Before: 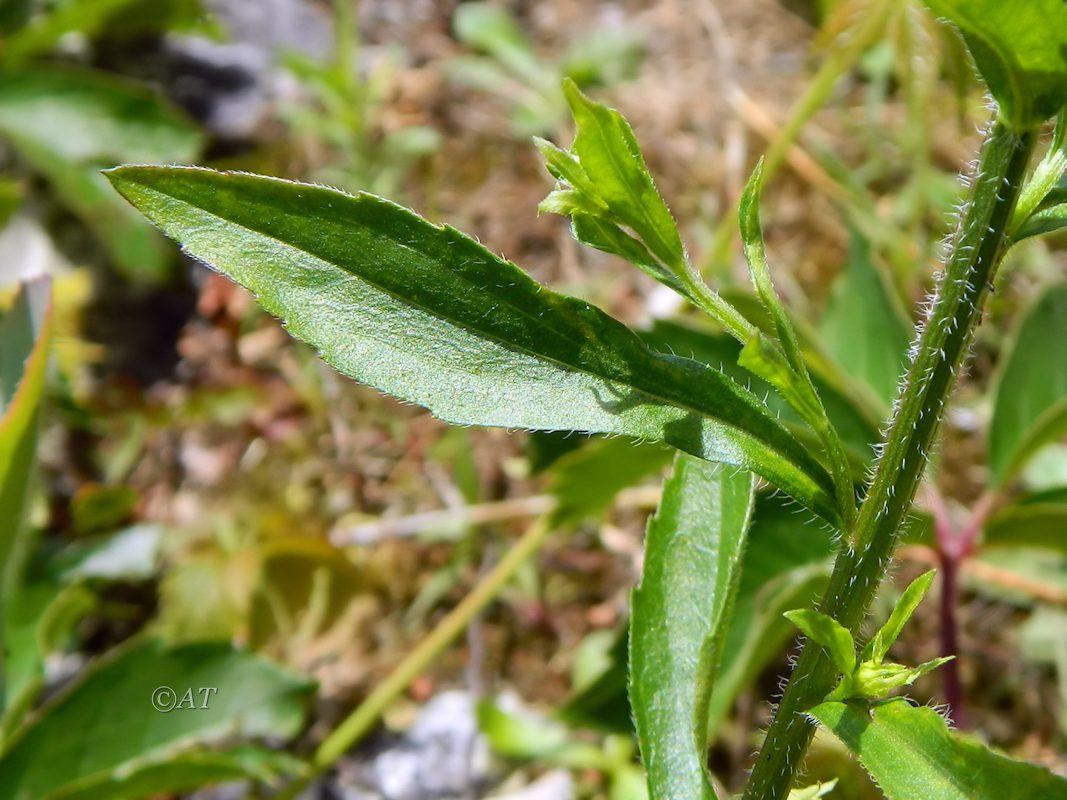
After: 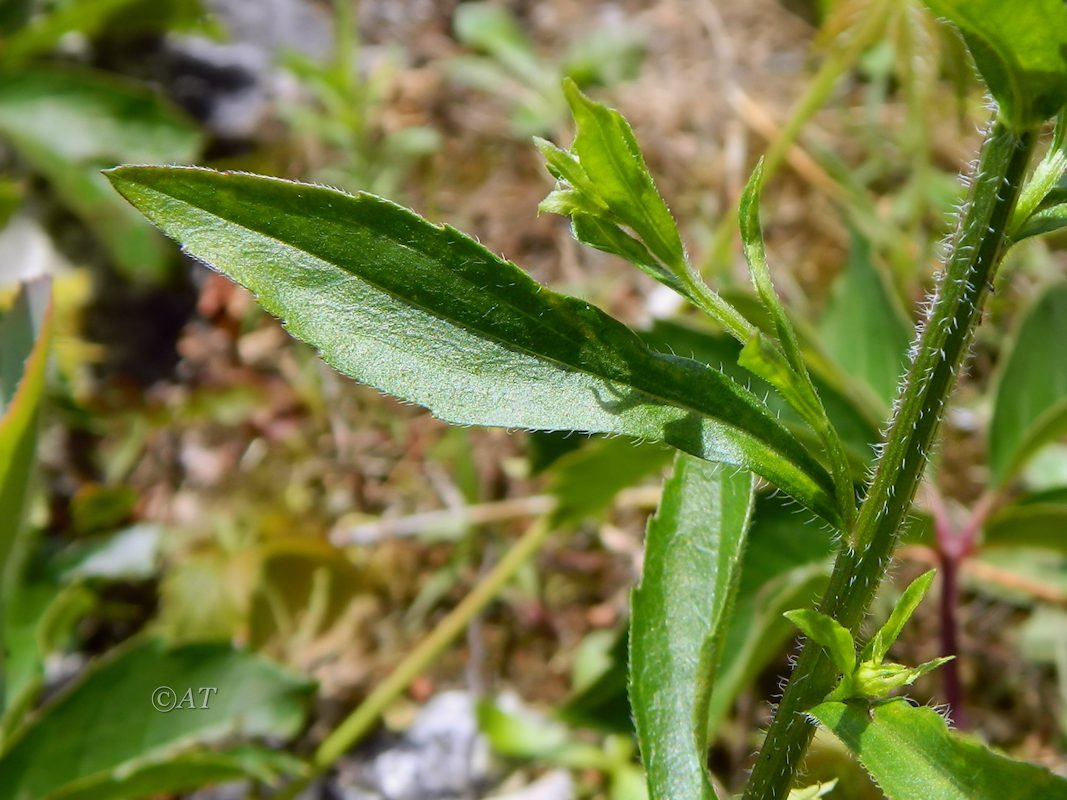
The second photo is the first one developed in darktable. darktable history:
exposure: exposure -0.155 EV, compensate exposure bias true, compensate highlight preservation false
tone equalizer: on, module defaults
